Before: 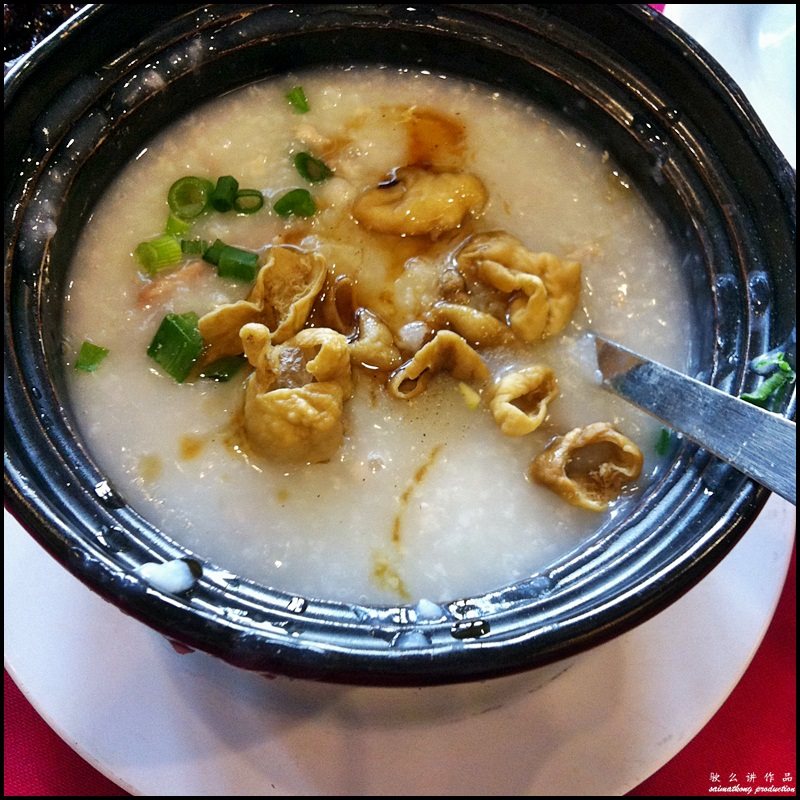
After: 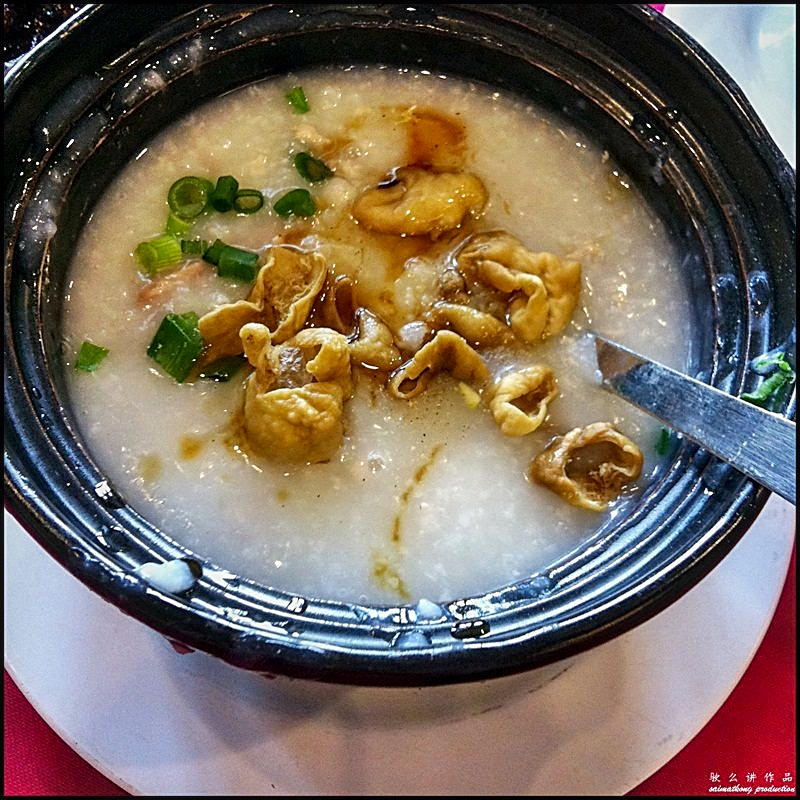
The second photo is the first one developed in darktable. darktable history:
sharpen: on, module defaults
contrast brightness saturation: contrast 0.04, saturation 0.07
local contrast: on, module defaults
